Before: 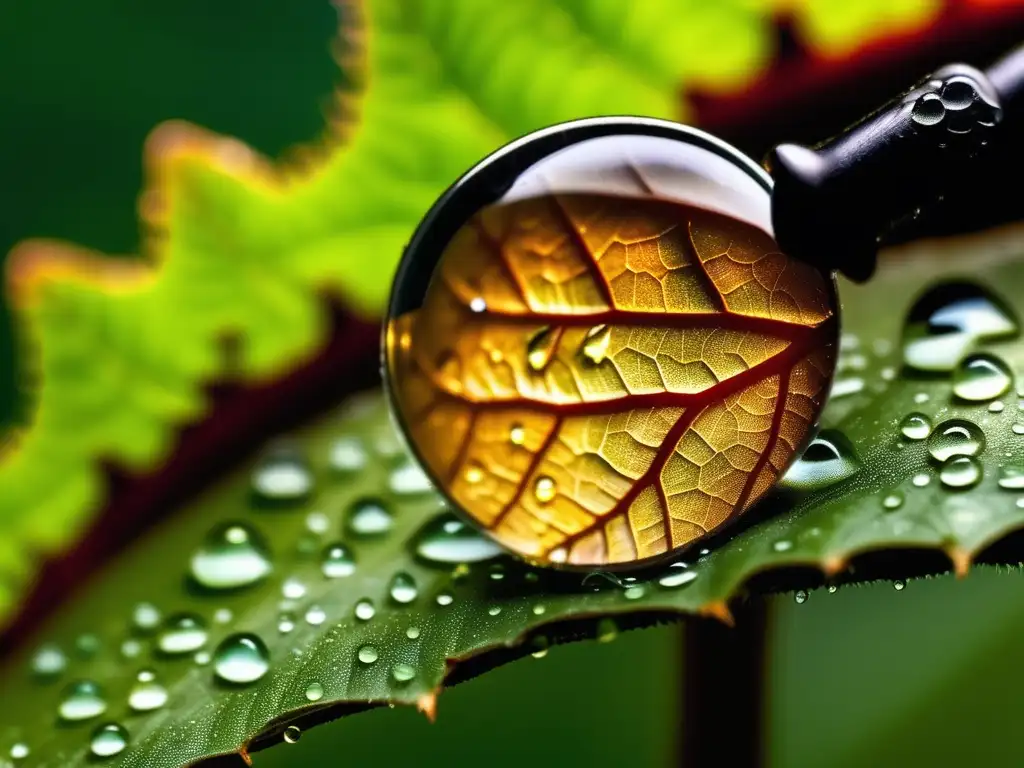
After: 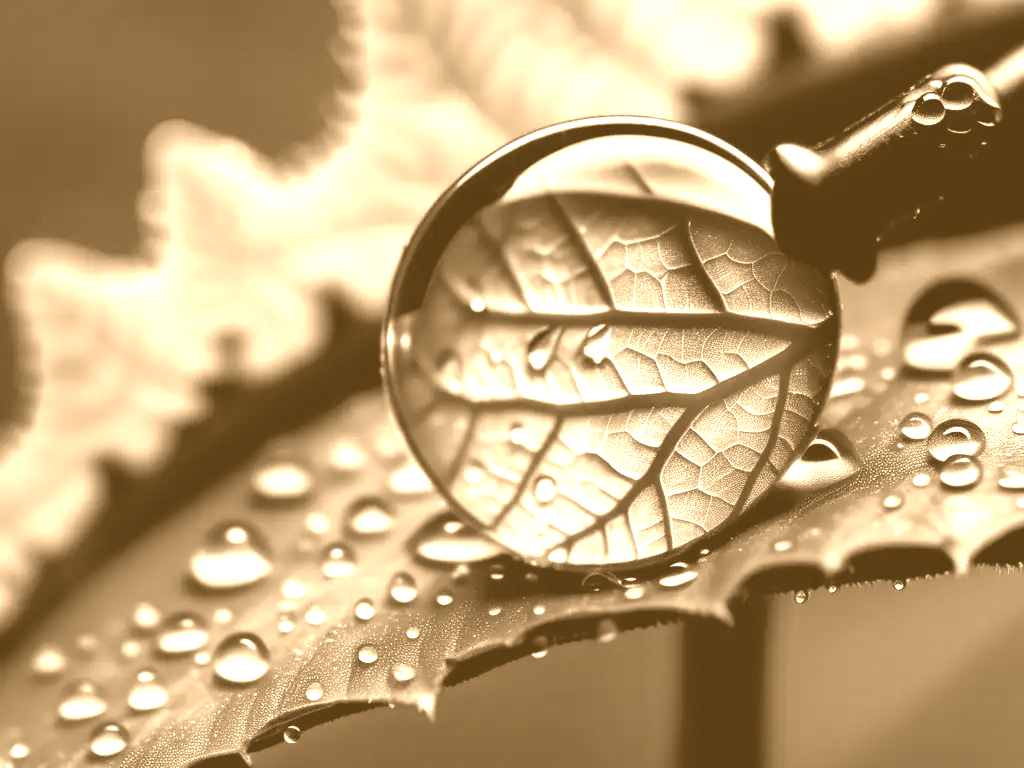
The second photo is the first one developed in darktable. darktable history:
white balance: red 1.127, blue 0.943
colorize: hue 28.8°, source mix 100%
